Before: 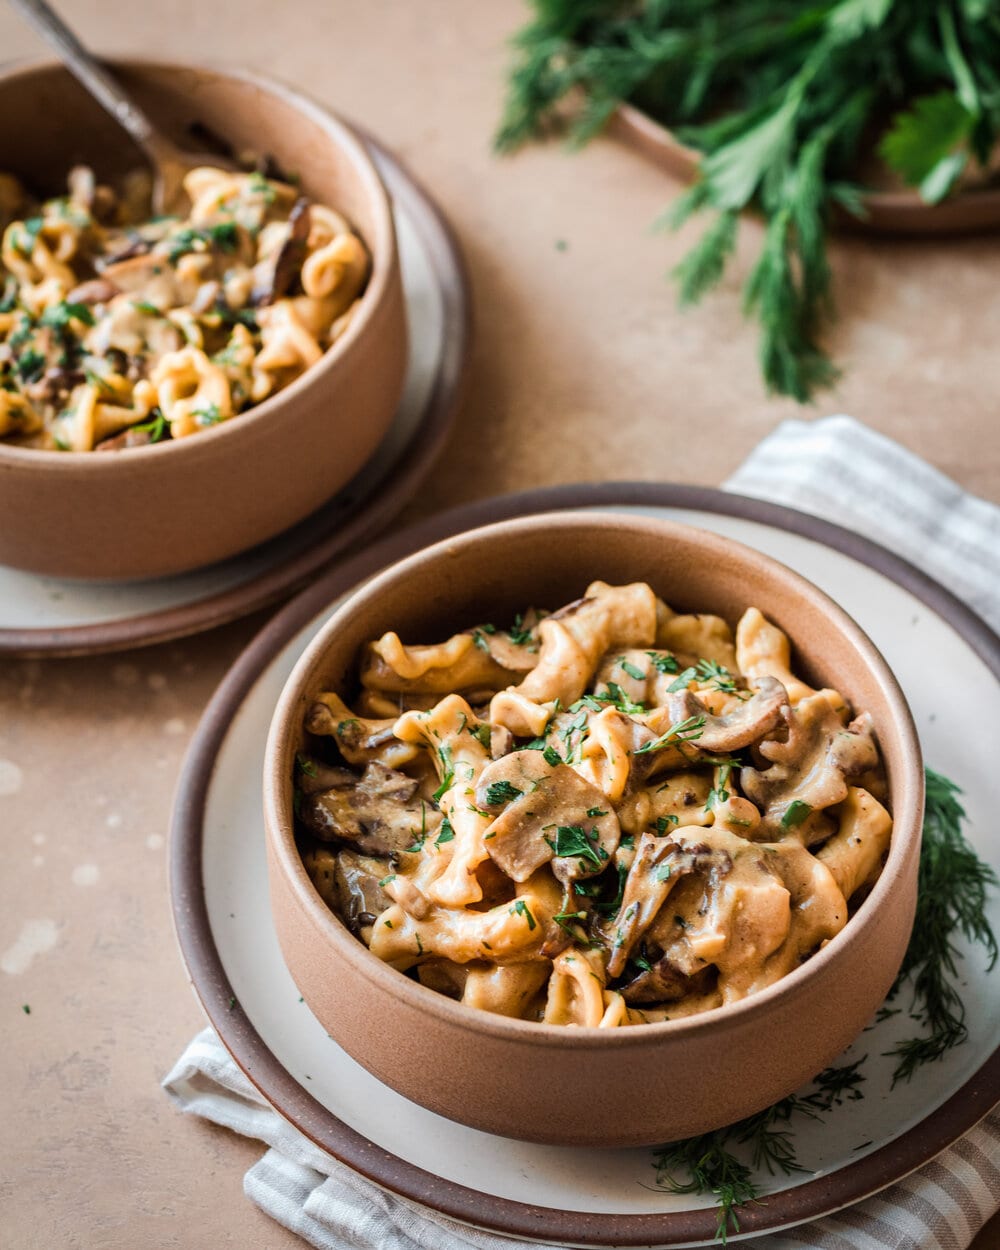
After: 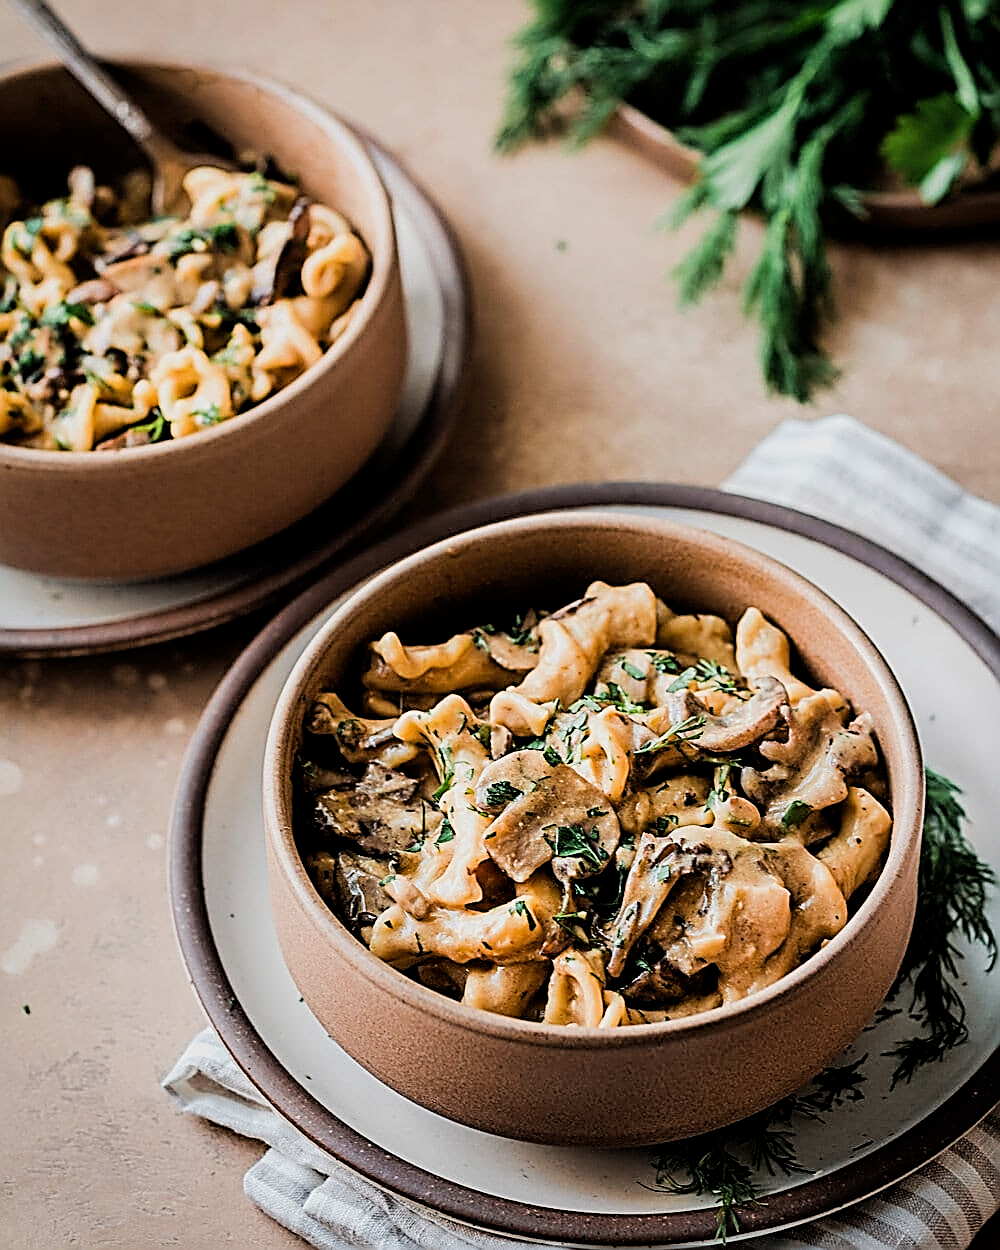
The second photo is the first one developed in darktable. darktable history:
sharpen: amount 2
filmic rgb: black relative exposure -5 EV, white relative exposure 3.5 EV, hardness 3.19, contrast 1.2, highlights saturation mix -50%
